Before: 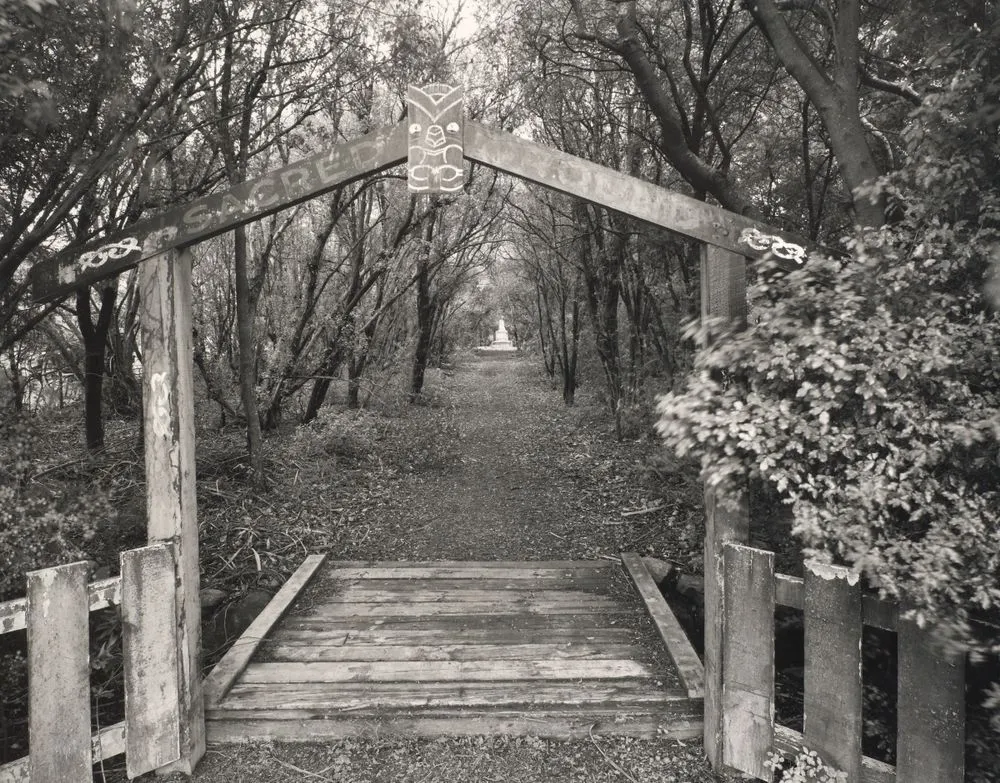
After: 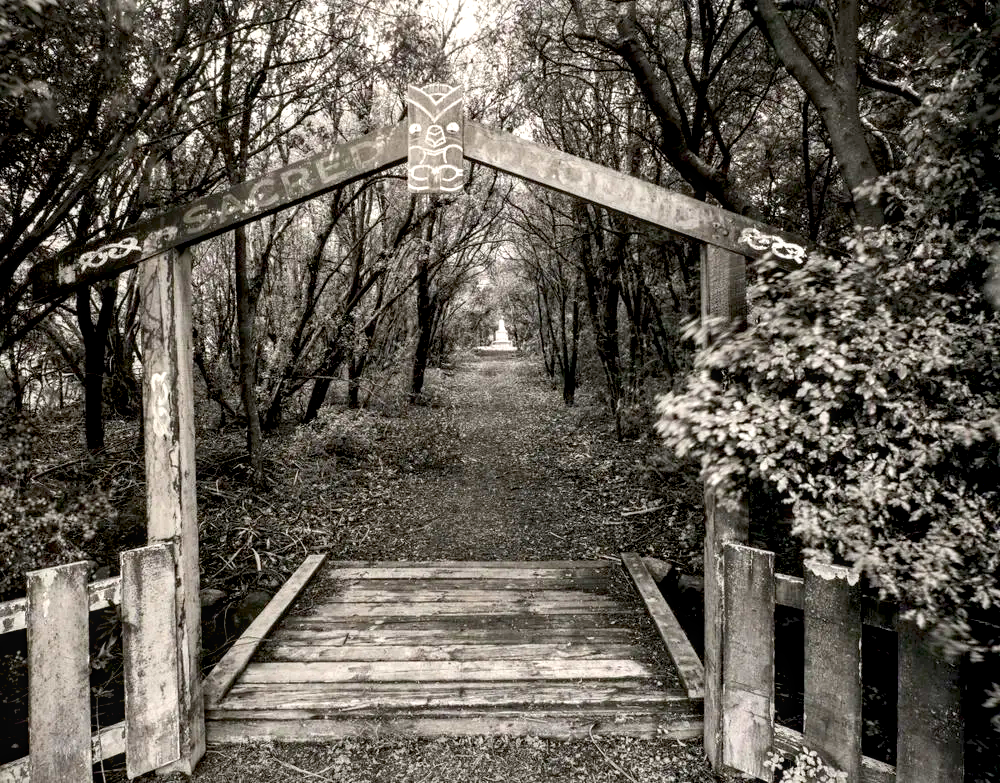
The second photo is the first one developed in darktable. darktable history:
exposure: black level correction 0.03, exposure 0.321 EV
contrast brightness saturation: contrast 0.131, brightness -0.062, saturation 0.155
local contrast: on, module defaults
color balance rgb: shadows lift › luminance -9.163%, perceptual saturation grading › global saturation 29.971%, saturation formula JzAzBz (2021)
